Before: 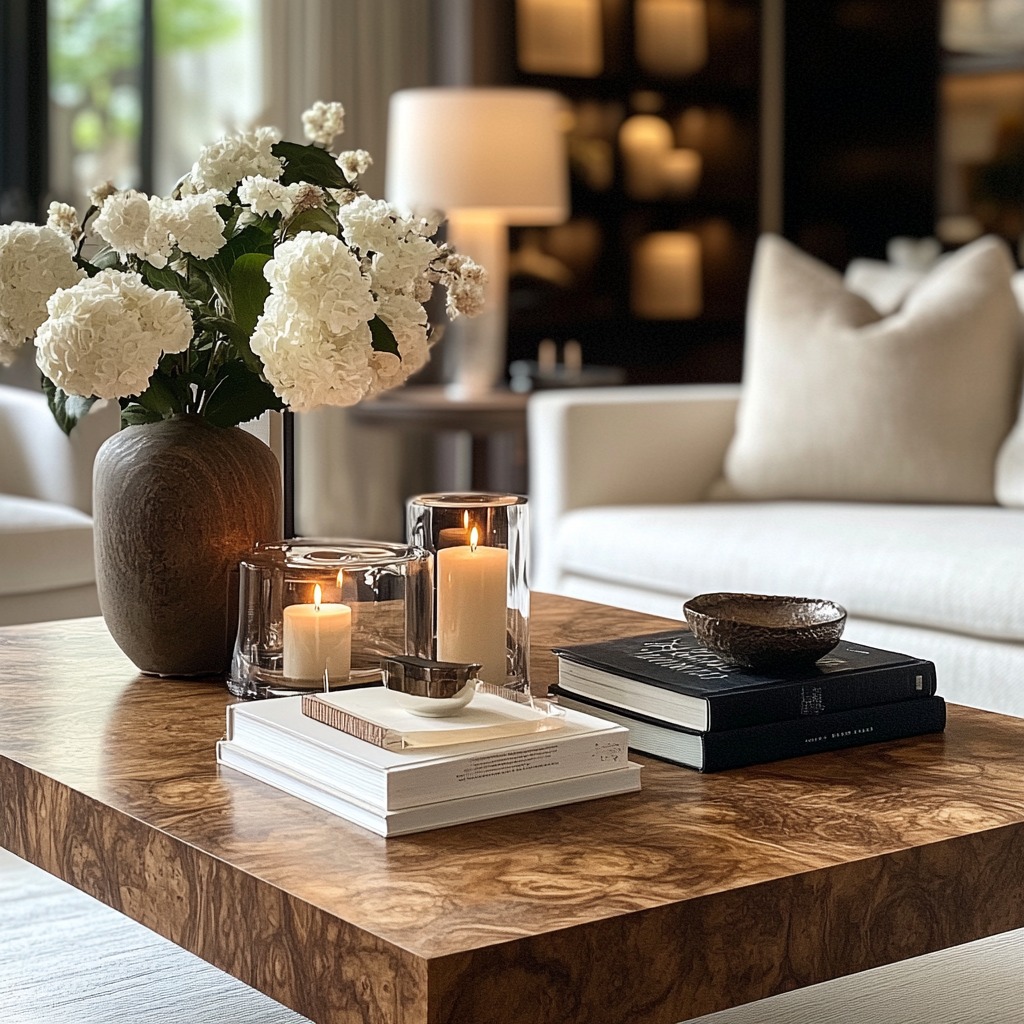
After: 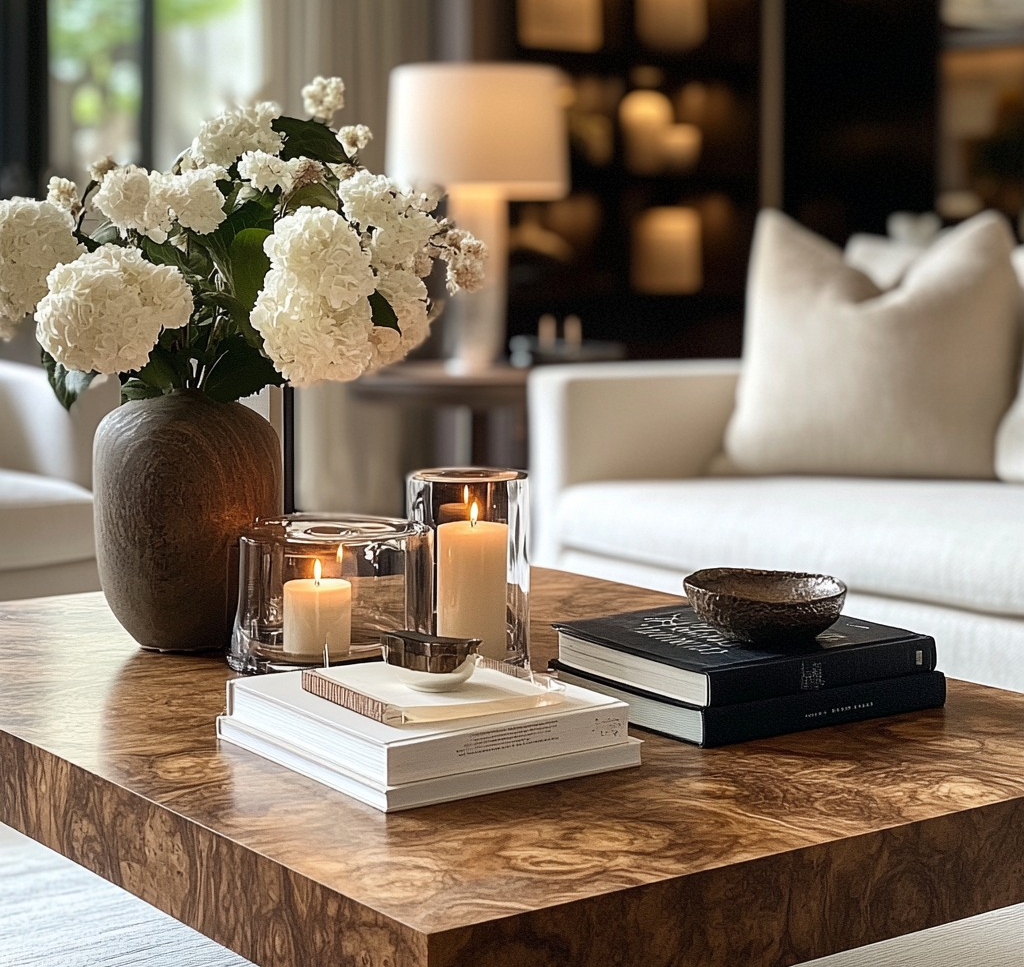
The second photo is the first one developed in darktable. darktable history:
rotate and perspective: automatic cropping original format, crop left 0, crop top 0
crop and rotate: top 2.479%, bottom 3.018%
white balance: emerald 1
